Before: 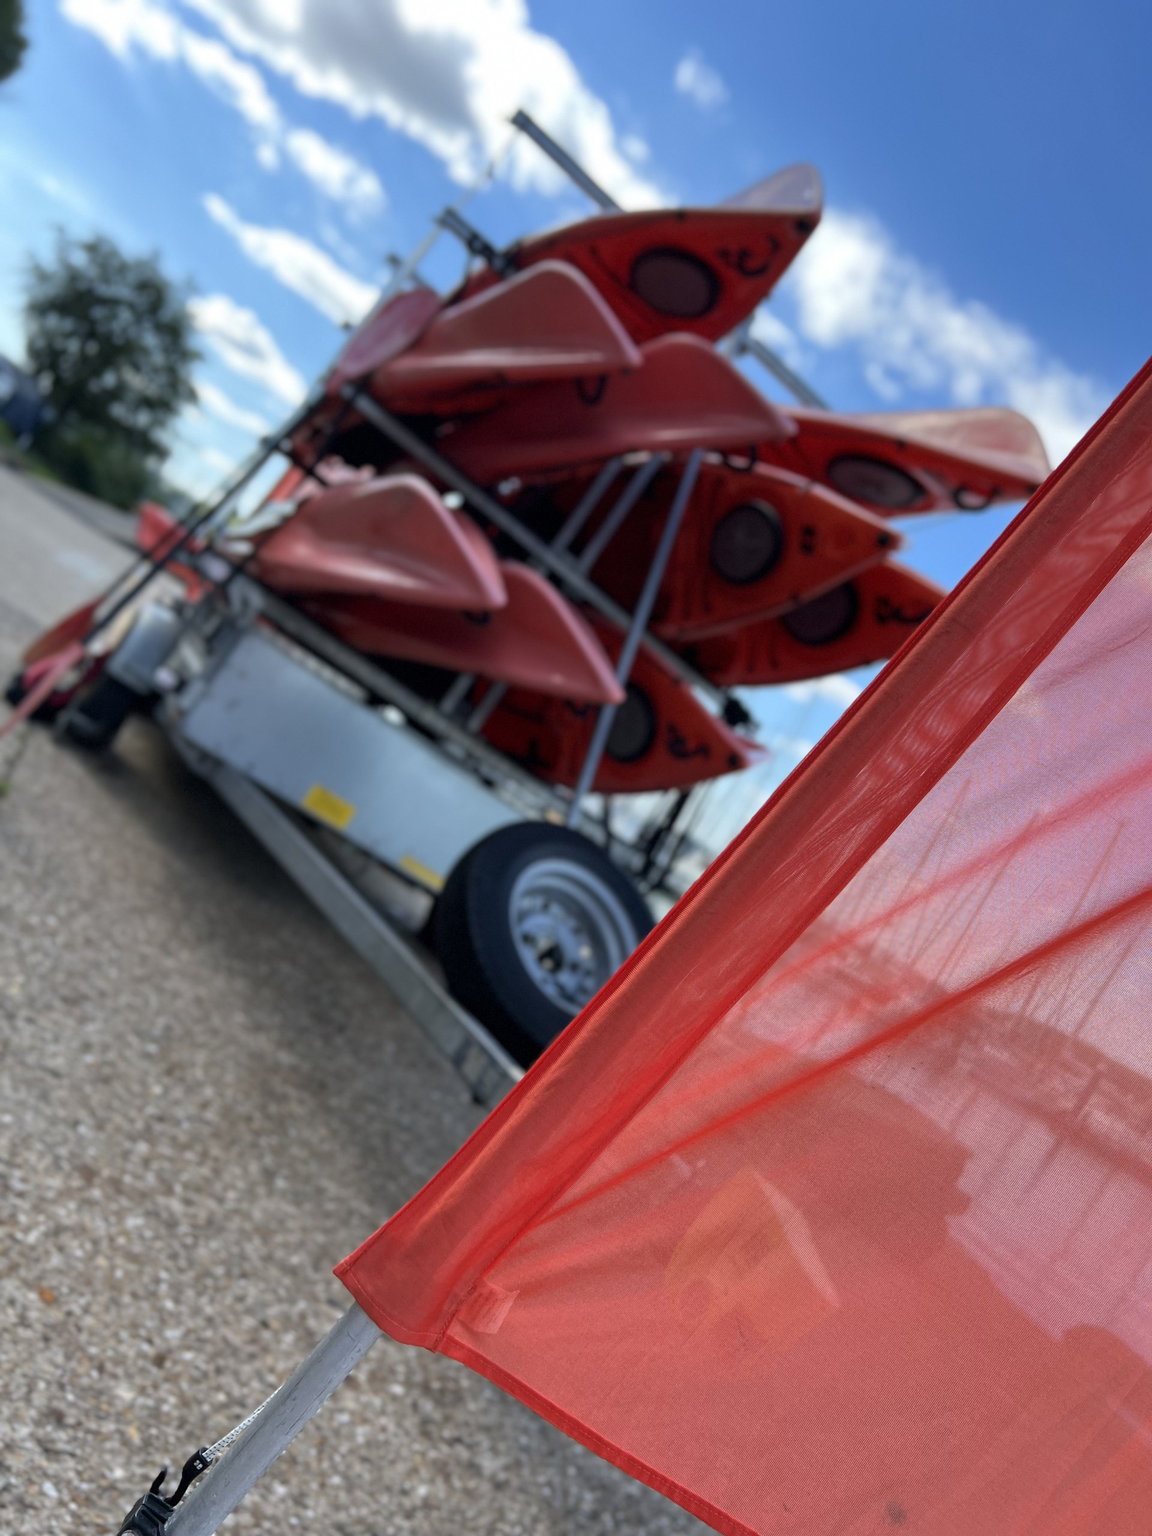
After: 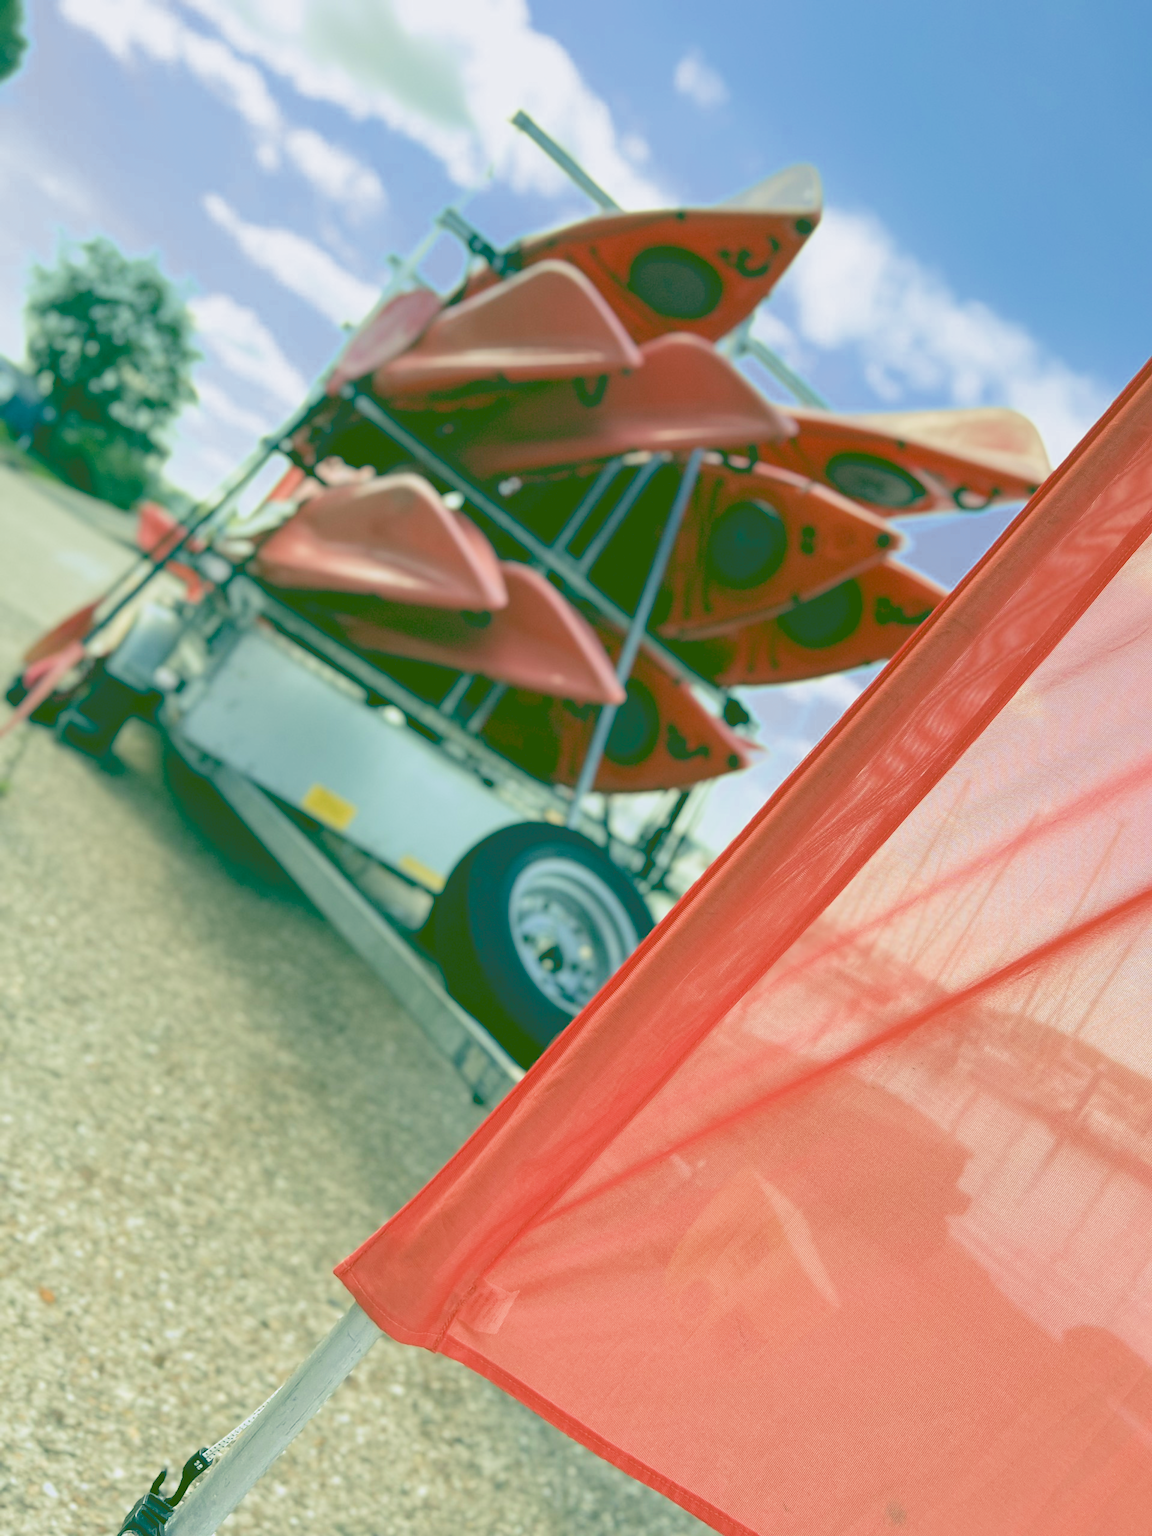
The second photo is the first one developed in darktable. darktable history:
rgb curve: curves: ch0 [(0.123, 0.061) (0.995, 0.887)]; ch1 [(0.06, 0.116) (1, 0.906)]; ch2 [(0, 0) (0.824, 0.69) (1, 1)], mode RGB, independent channels, compensate middle gray true
filmic rgb: middle gray luminance 4.29%, black relative exposure -13 EV, white relative exposure 5 EV, threshold 6 EV, target black luminance 0%, hardness 5.19, latitude 59.69%, contrast 0.767, highlights saturation mix 5%, shadows ↔ highlights balance 25.95%, add noise in highlights 0, color science v3 (2019), use custom middle-gray values true, iterations of high-quality reconstruction 0, contrast in highlights soft, enable highlight reconstruction true
